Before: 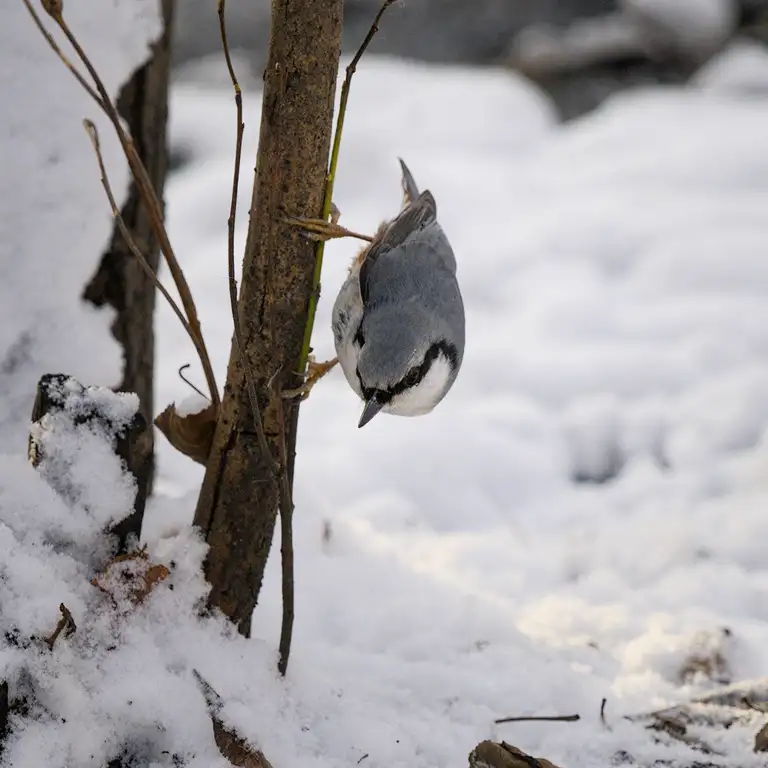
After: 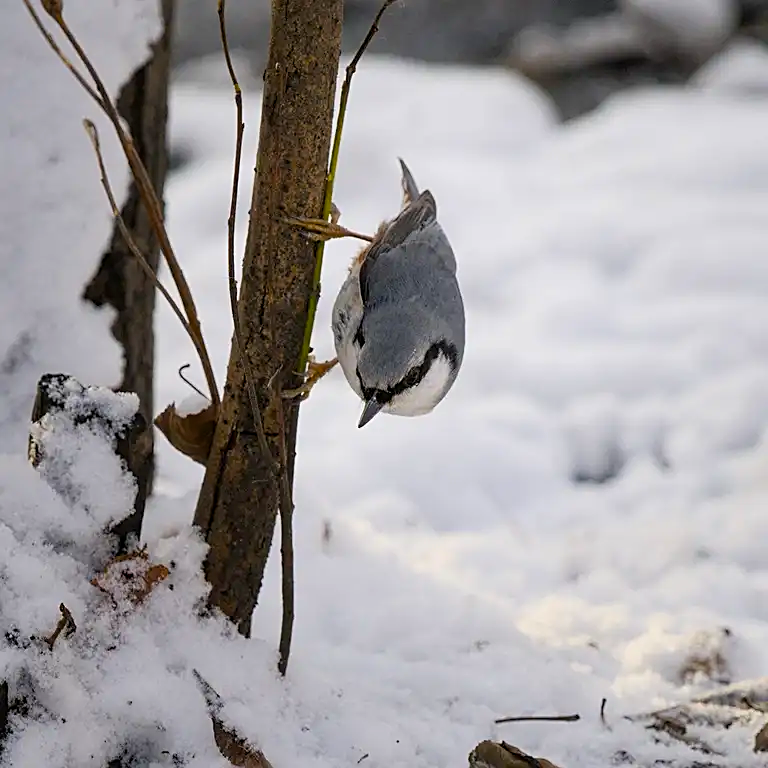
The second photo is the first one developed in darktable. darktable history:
color balance rgb: linear chroma grading › shadows -8%, linear chroma grading › global chroma 10%, perceptual saturation grading › global saturation 2%, perceptual saturation grading › highlights -2%, perceptual saturation grading › mid-tones 4%, perceptual saturation grading › shadows 8%, perceptual brilliance grading › global brilliance 2%, perceptual brilliance grading › highlights -4%, global vibrance 16%, saturation formula JzAzBz (2021)
sharpen: on, module defaults
